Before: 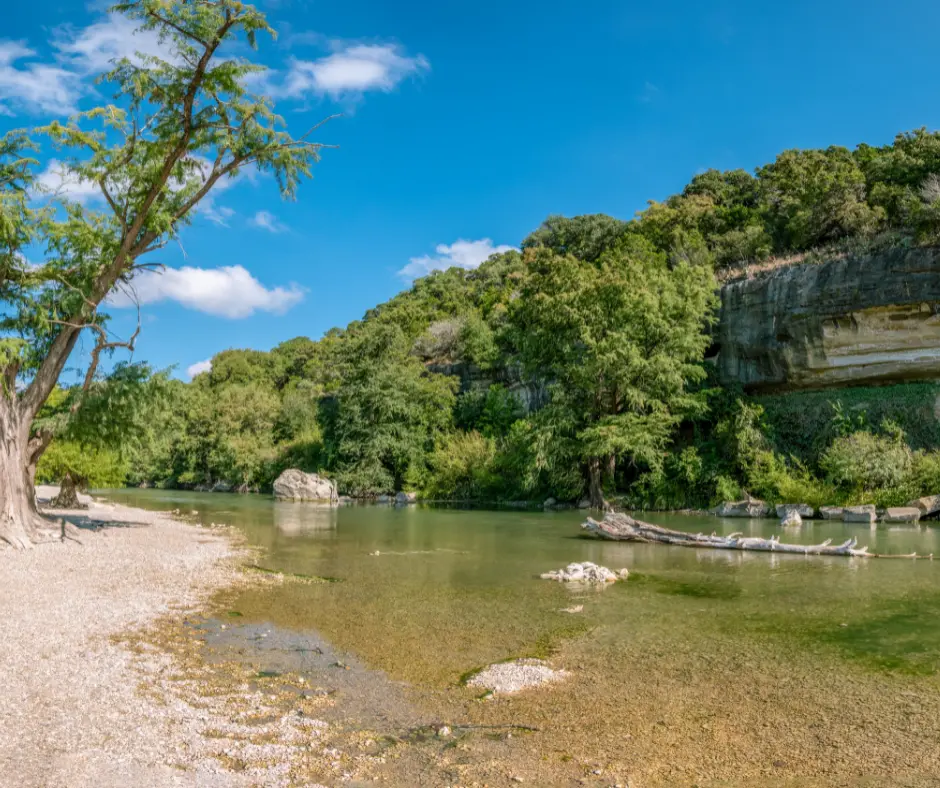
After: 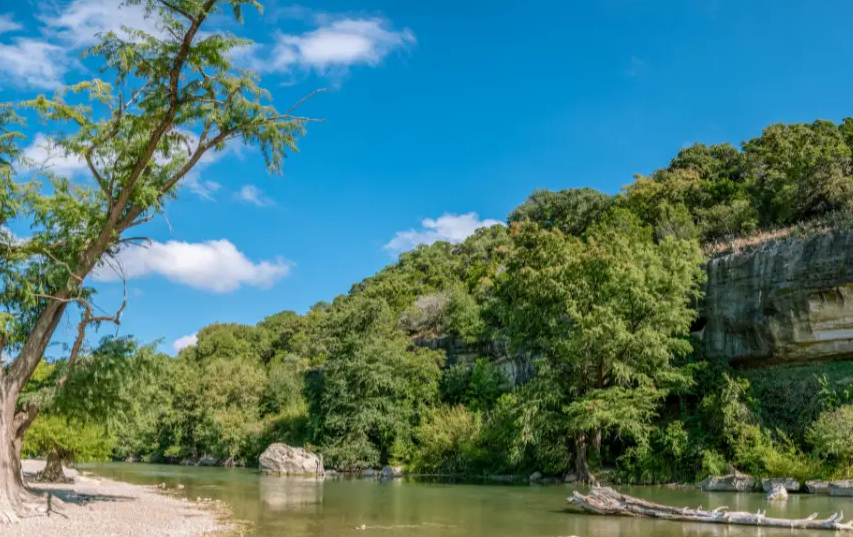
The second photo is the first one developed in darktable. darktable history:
crop: left 1.526%, top 3.375%, right 7.647%, bottom 28.459%
